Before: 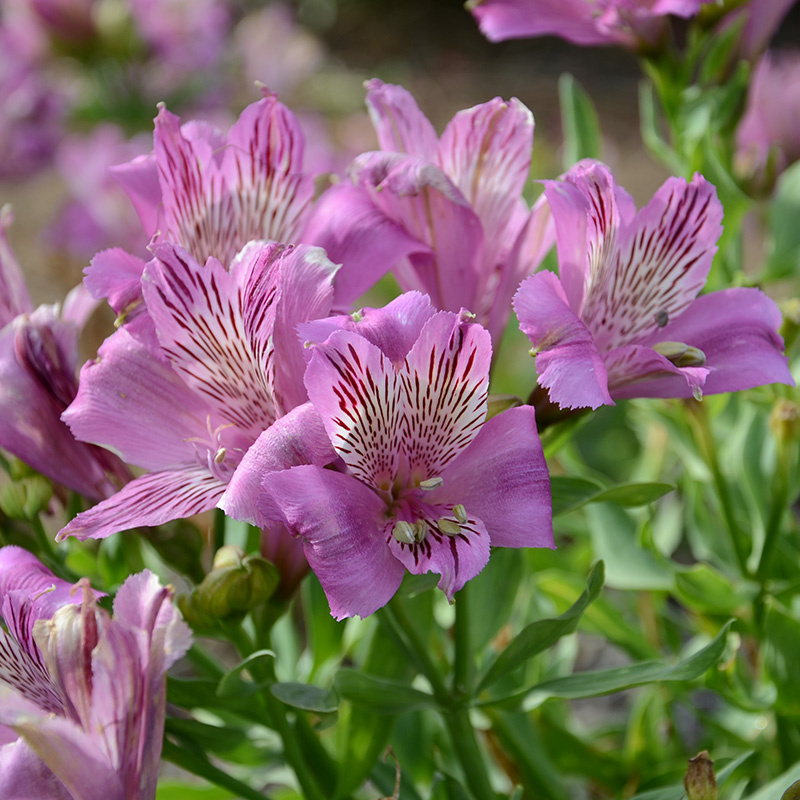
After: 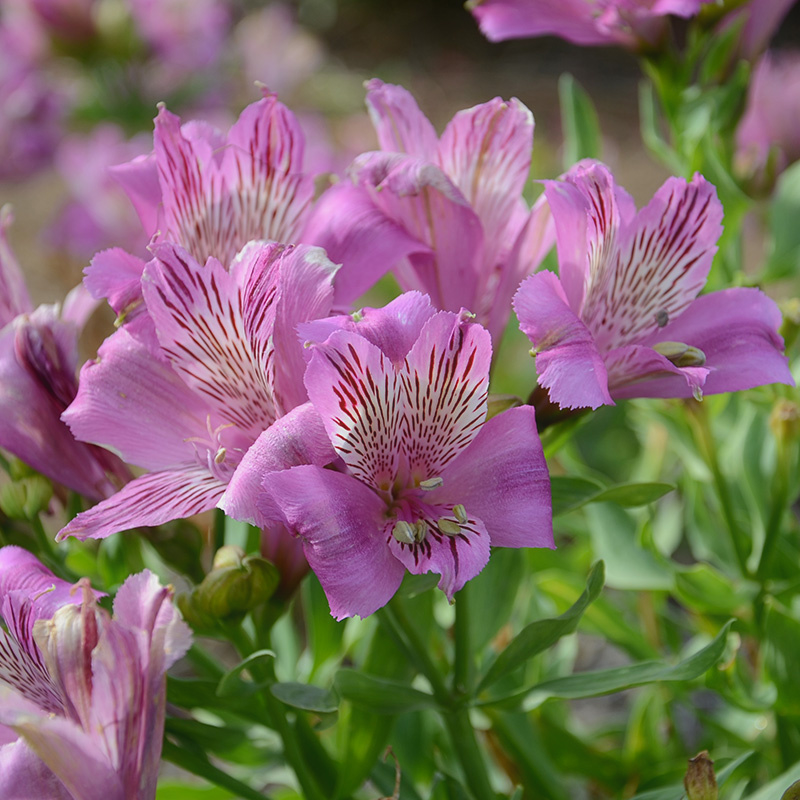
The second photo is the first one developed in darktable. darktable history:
contrast equalizer: octaves 7, y [[0.5, 0.486, 0.447, 0.446, 0.489, 0.5], [0.5 ×6], [0.5 ×6], [0 ×6], [0 ×6]]
